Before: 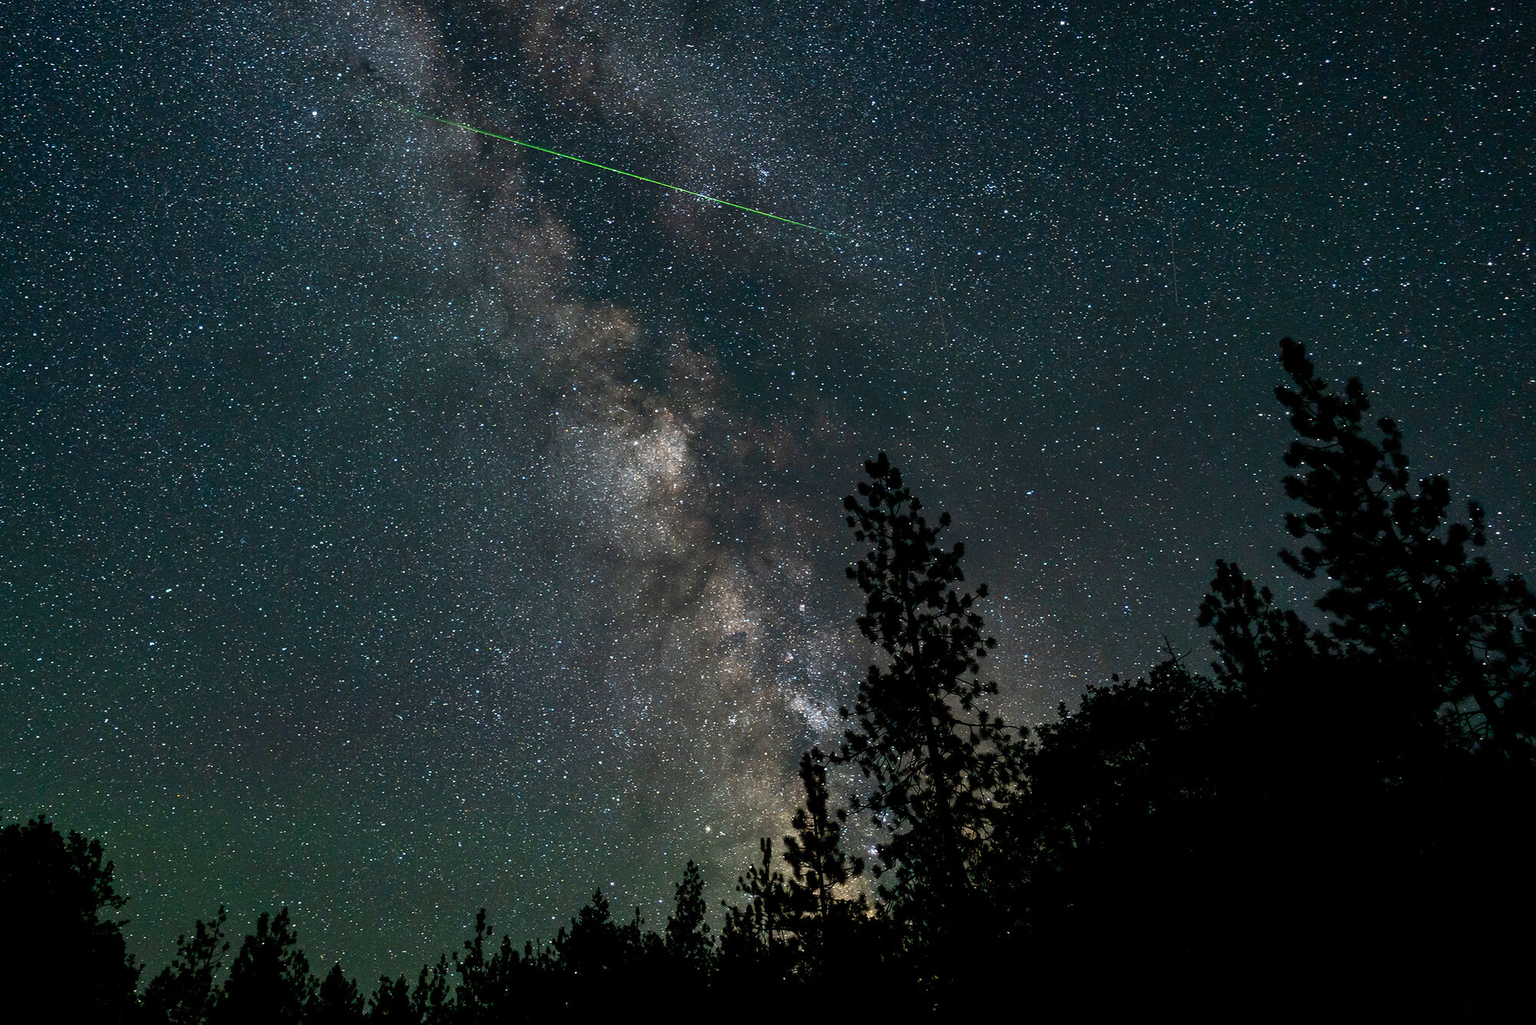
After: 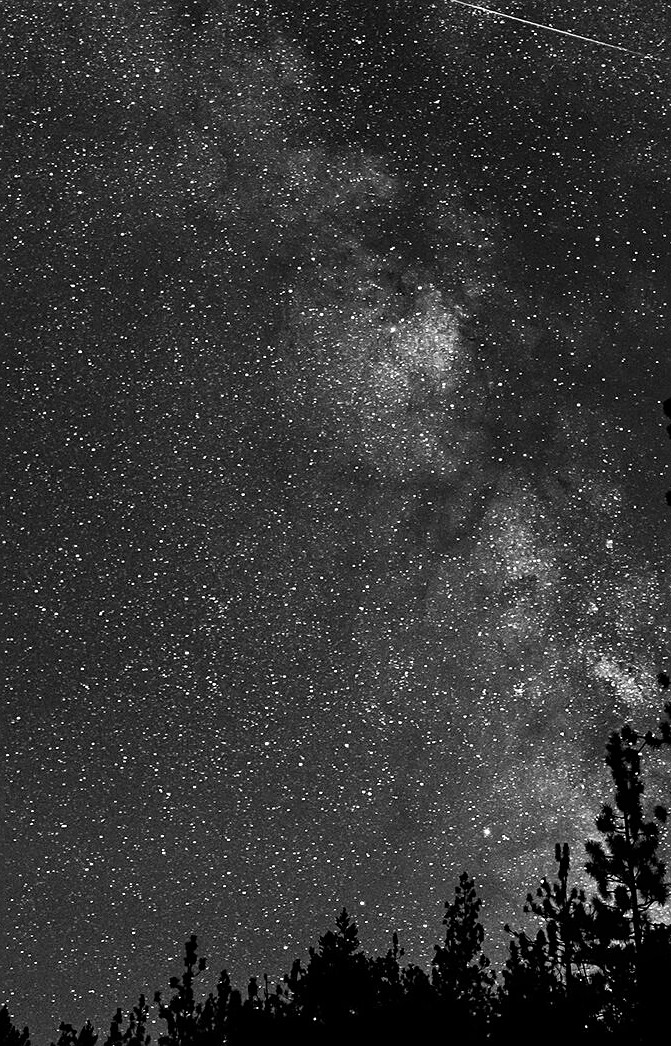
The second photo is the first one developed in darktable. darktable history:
haze removal: compatibility mode true, adaptive false
crop and rotate: left 21.77%, top 18.528%, right 44.676%, bottom 2.997%
sharpen: on, module defaults
graduated density: rotation 5.63°, offset 76.9
exposure: exposure 0.507 EV, compensate highlight preservation false
color balance: lift [1, 1, 0.999, 1.001], gamma [1, 1.003, 1.005, 0.995], gain [1, 0.992, 0.988, 1.012], contrast 5%, output saturation 110%
monochrome: a 30.25, b 92.03
